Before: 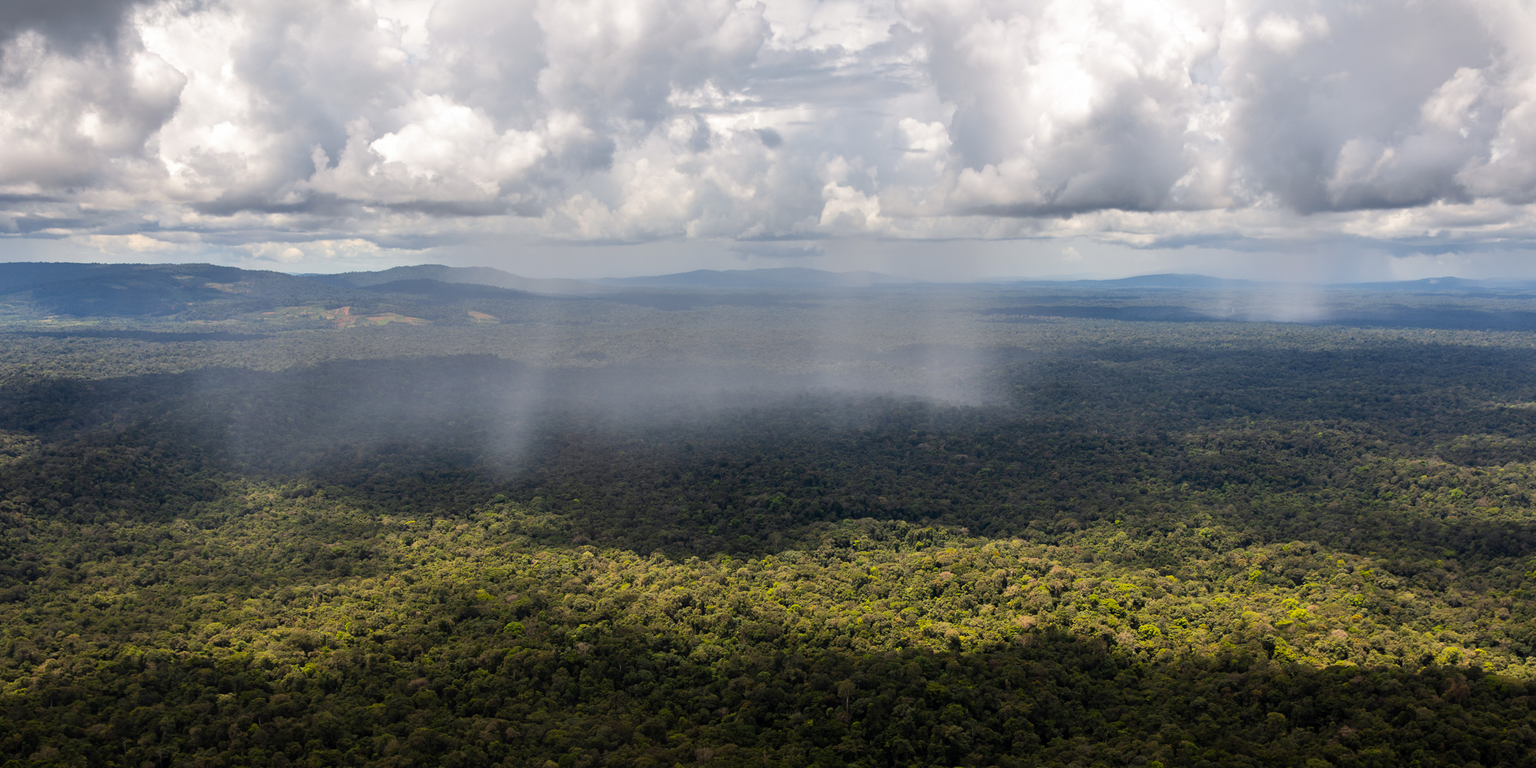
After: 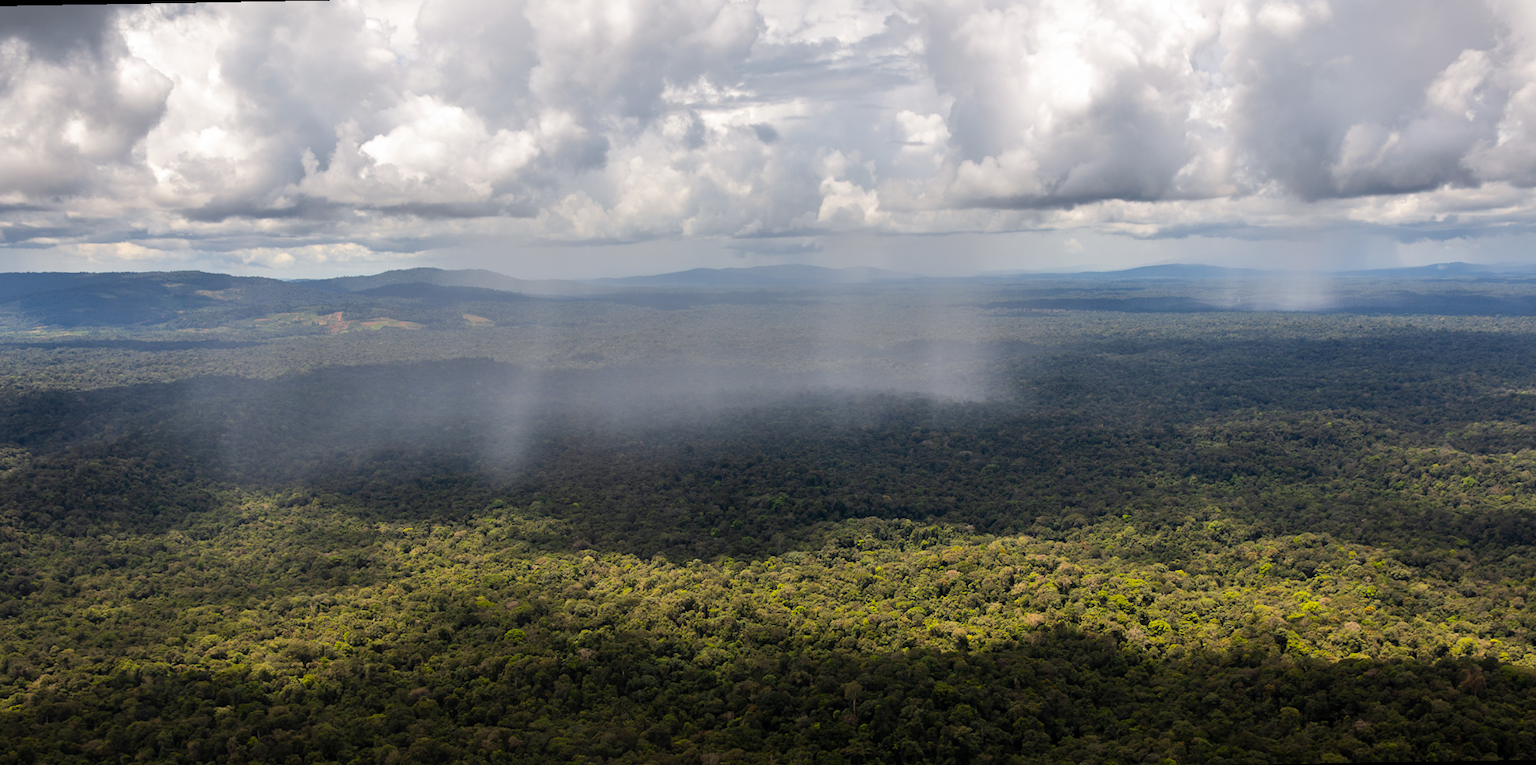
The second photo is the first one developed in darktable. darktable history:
exposure: exposure 0 EV, compensate highlight preservation false
rotate and perspective: rotation -1°, crop left 0.011, crop right 0.989, crop top 0.025, crop bottom 0.975
